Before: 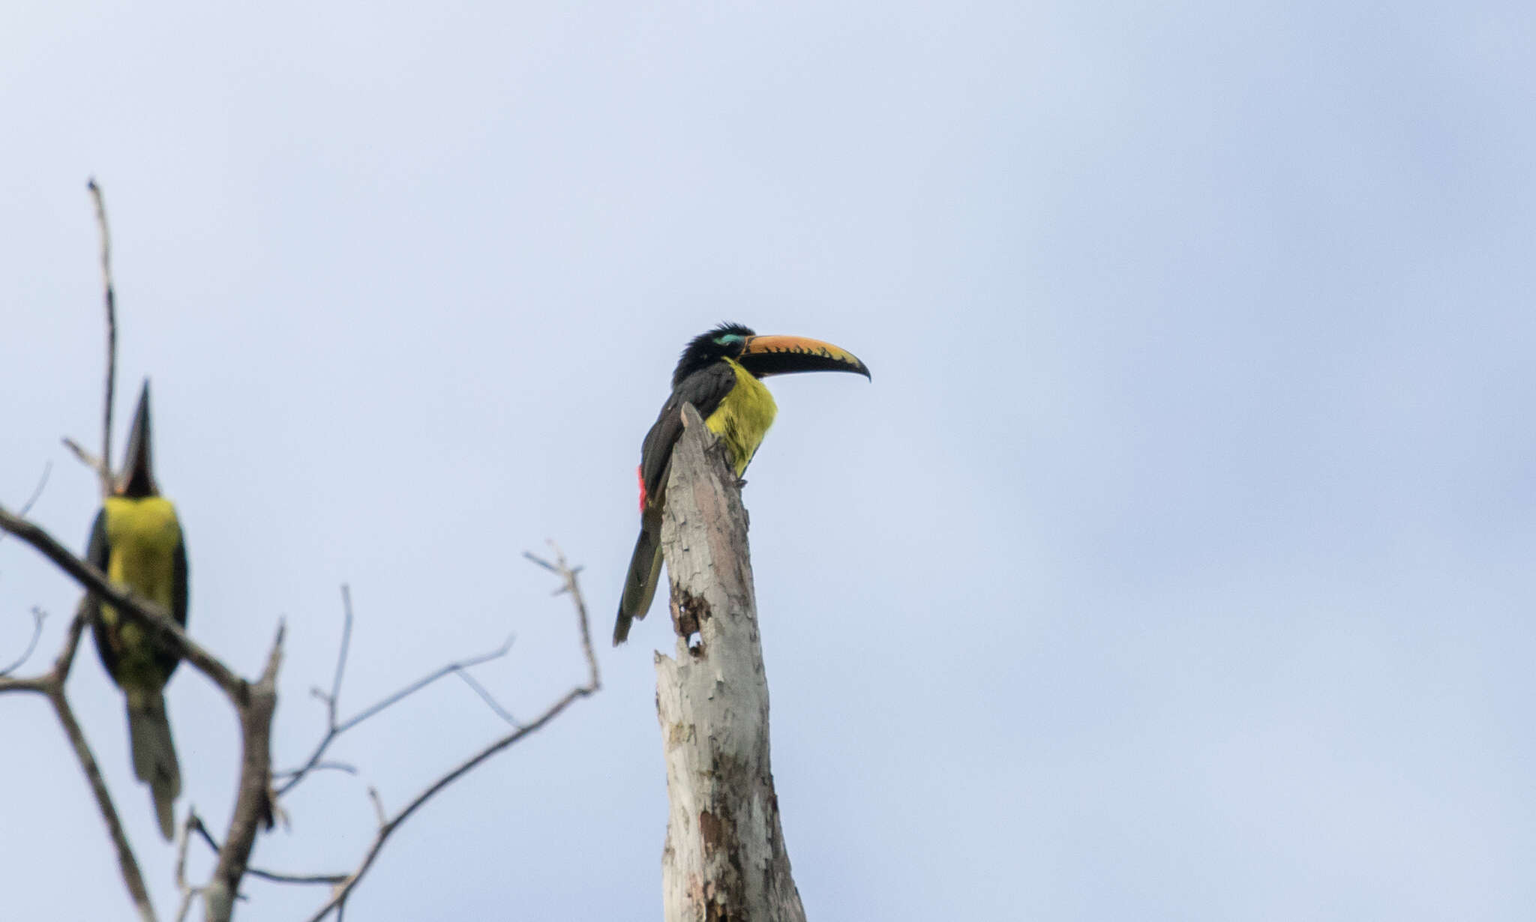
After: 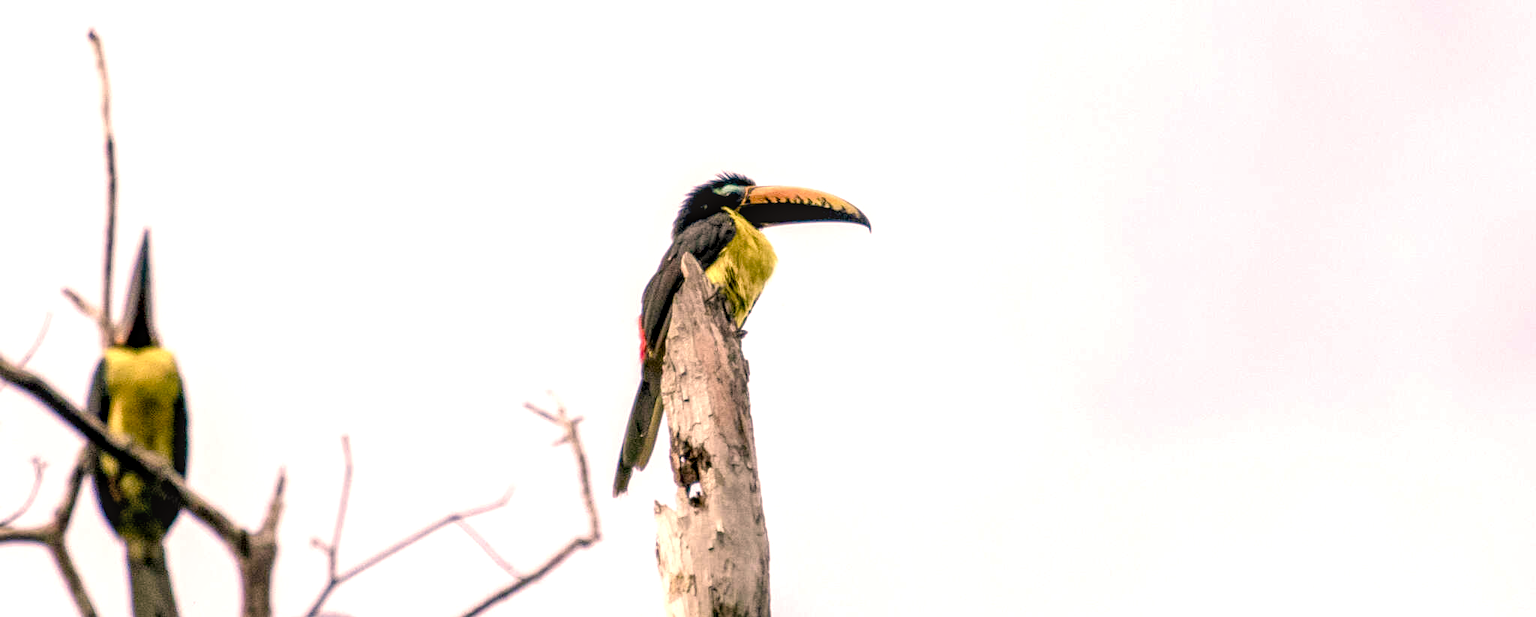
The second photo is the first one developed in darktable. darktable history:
exposure: black level correction 0.01, compensate exposure bias true, compensate highlight preservation false
crop: top 16.297%, bottom 16.734%
tone equalizer: -8 EV -0.449 EV, -7 EV -0.385 EV, -6 EV -0.354 EV, -5 EV -0.216 EV, -3 EV 0.195 EV, -2 EV 0.331 EV, -1 EV 0.412 EV, +0 EV 0.416 EV
color correction: highlights a* 21.62, highlights b* 21.73
local contrast: highlights 25%, detail 150%
color balance rgb: shadows lift › chroma 2.044%, shadows lift › hue 136.62°, global offset › hue 172.39°, perceptual saturation grading › global saturation 20%, perceptual saturation grading › highlights -49.764%, perceptual saturation grading › shadows 25.805%, perceptual brilliance grading › global brilliance 9.708%, perceptual brilliance grading › shadows 15.038%
color zones: curves: ch1 [(0, 0.469) (0.01, 0.469) (0.12, 0.446) (0.248, 0.469) (0.5, 0.5) (0.748, 0.5) (0.99, 0.469) (1, 0.469)], mix 43.05%
